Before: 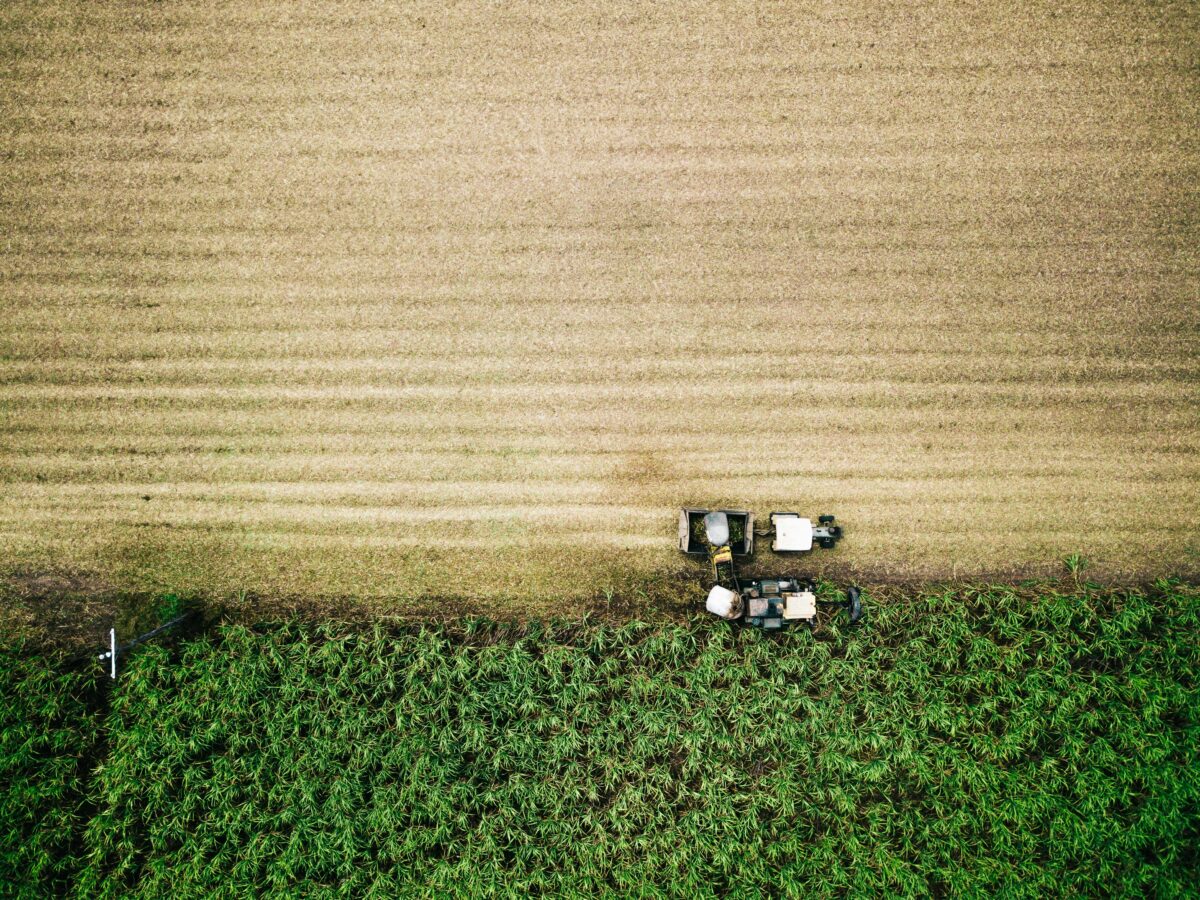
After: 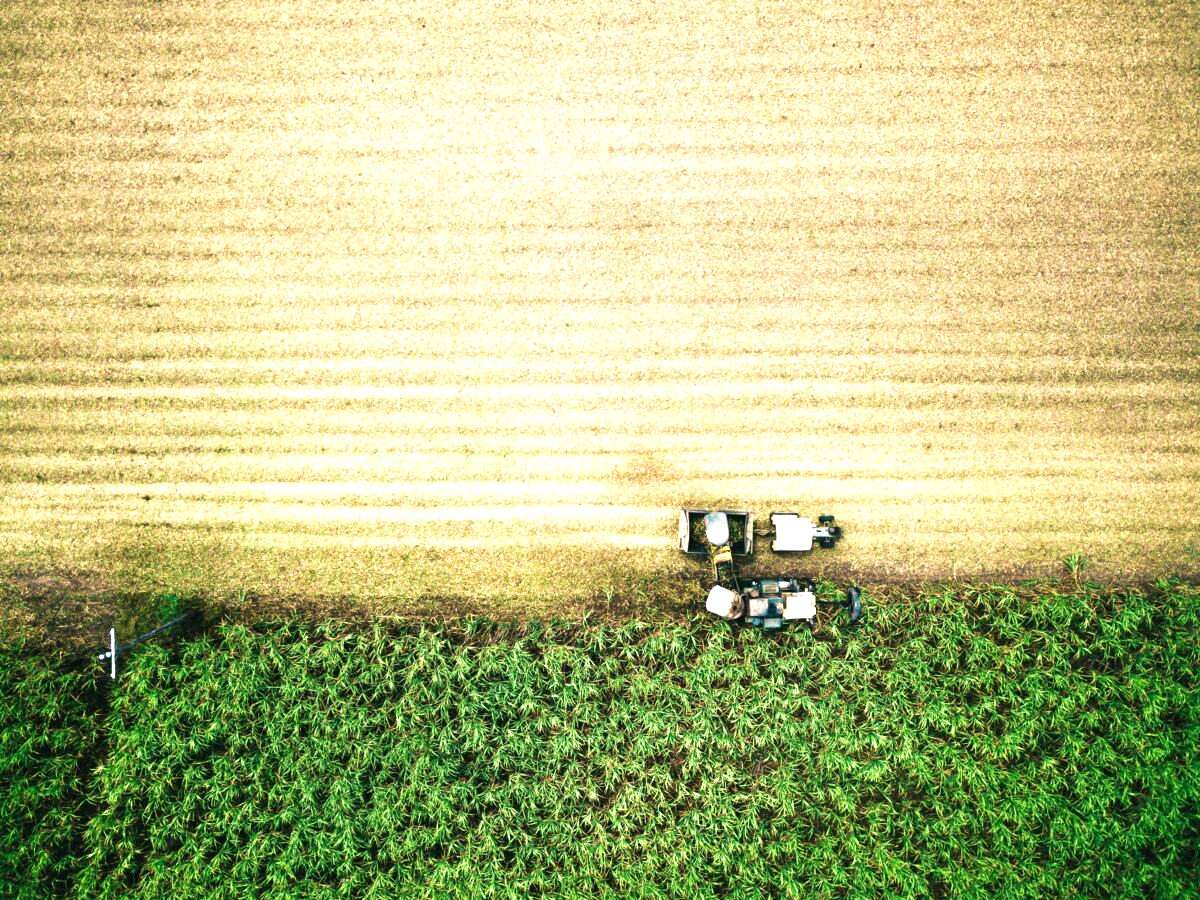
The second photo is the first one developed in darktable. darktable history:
velvia: on, module defaults
exposure: black level correction 0, exposure 1 EV, compensate exposure bias true, compensate highlight preservation false
